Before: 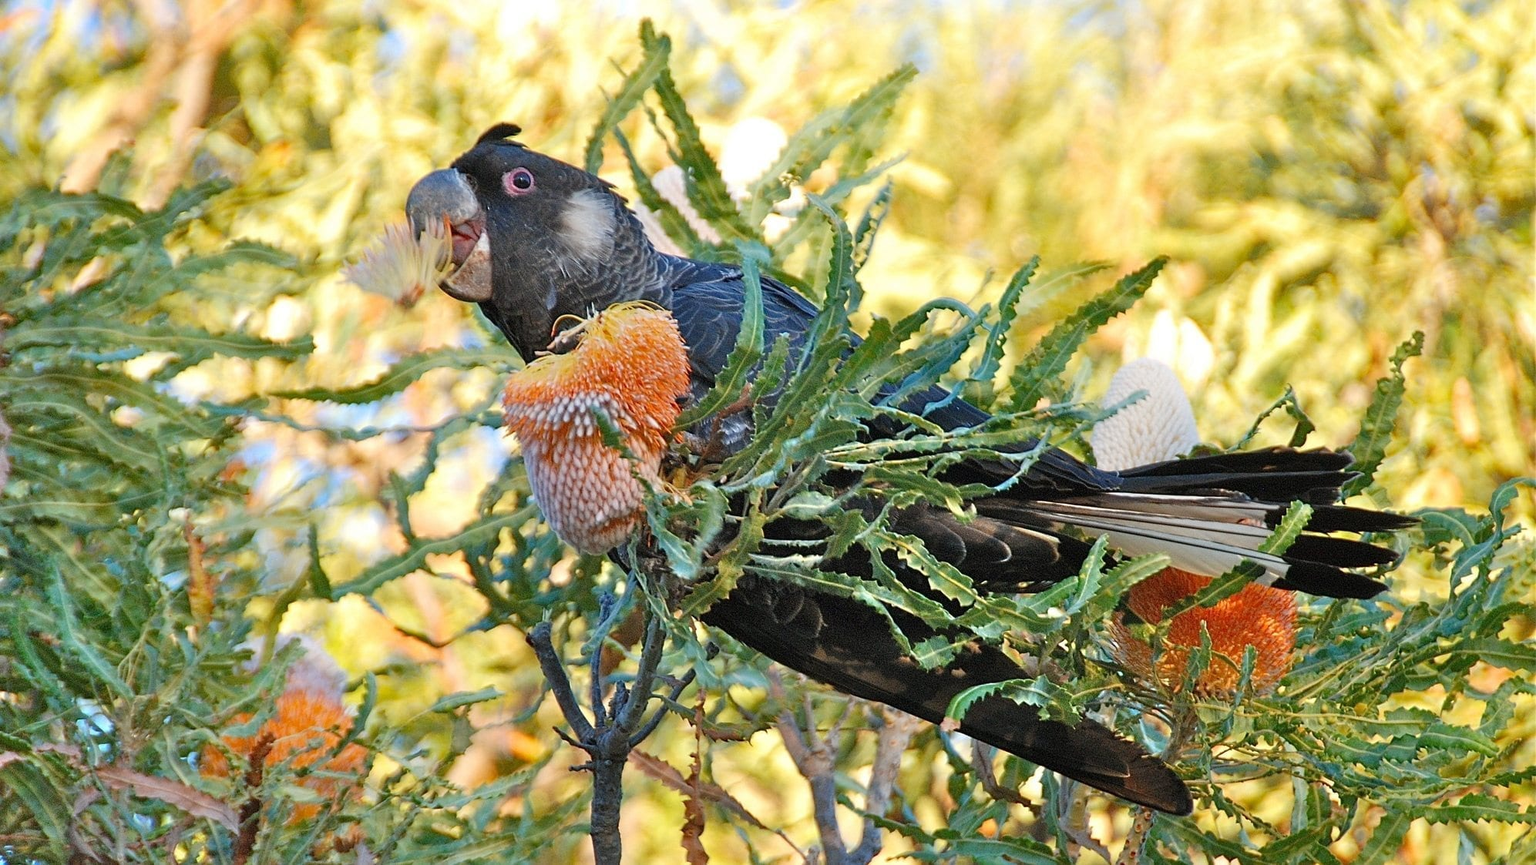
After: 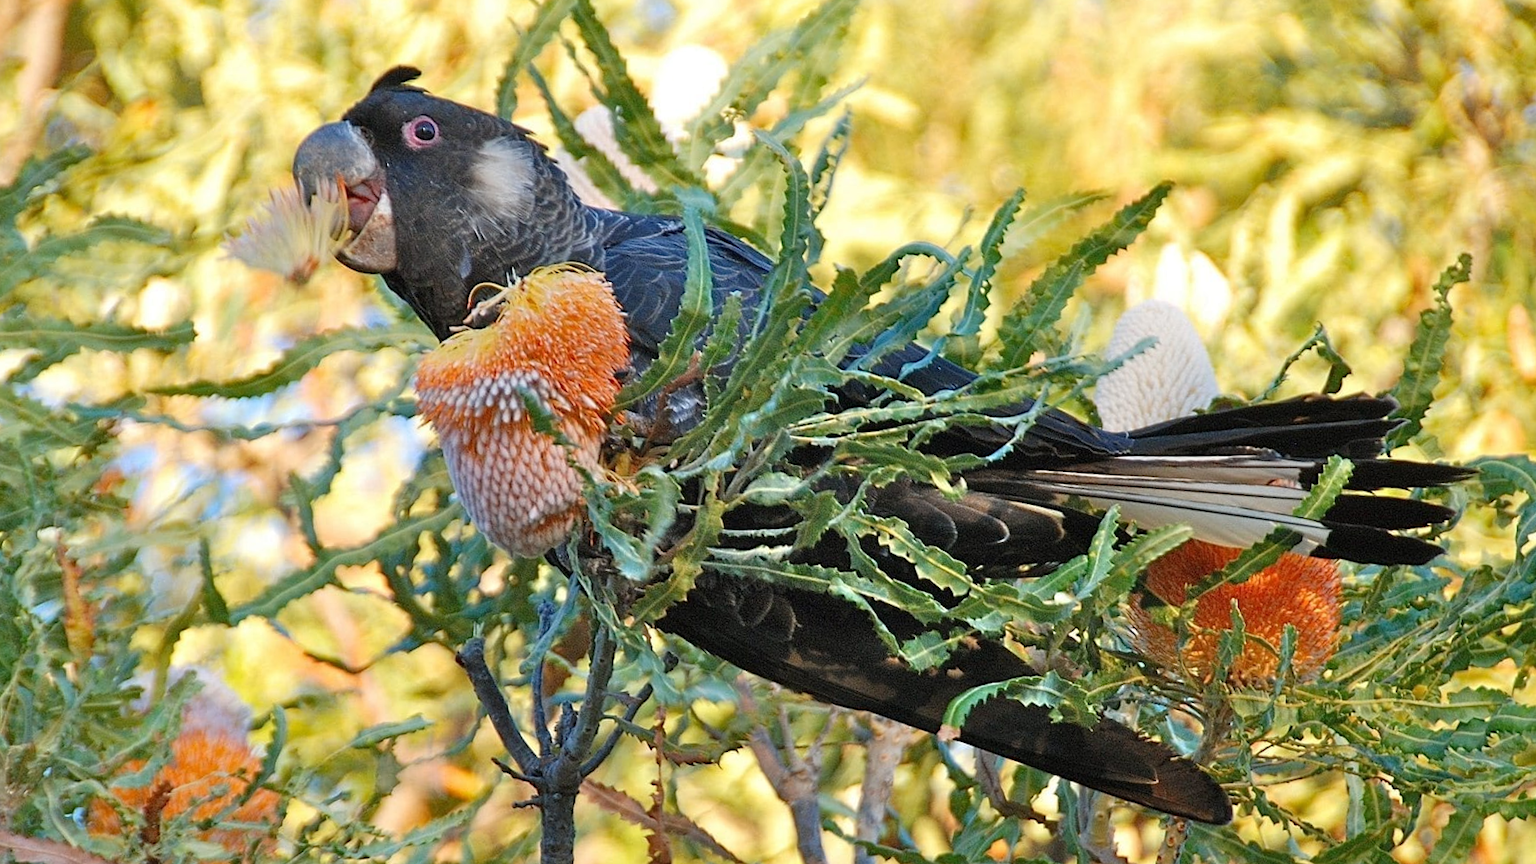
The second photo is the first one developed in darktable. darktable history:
crop and rotate: angle 2.83°, left 5.684%, top 5.688%
